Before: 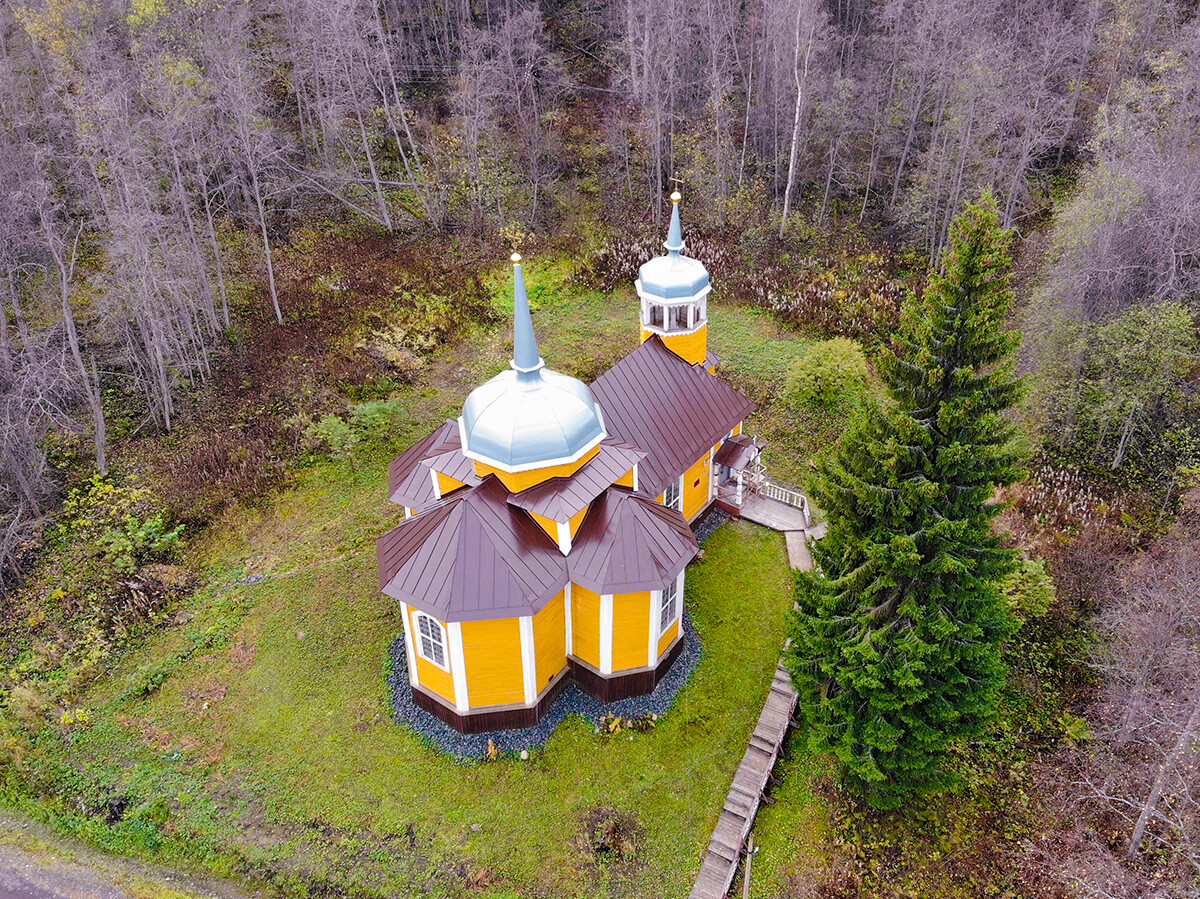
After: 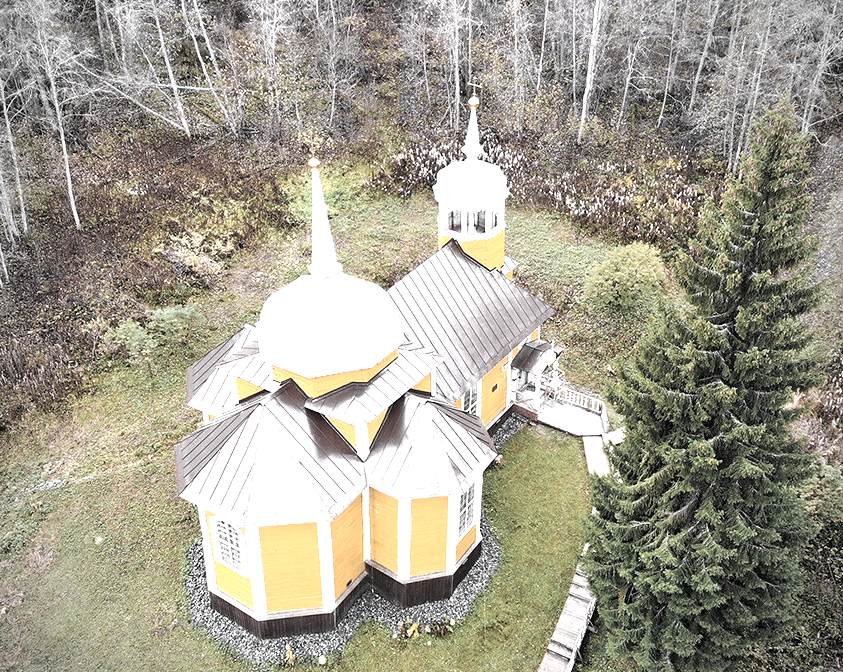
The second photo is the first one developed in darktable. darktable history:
exposure: exposure 1.267 EV, compensate highlight preservation false
vignetting: fall-off radius 45.64%
crop and rotate: left 16.901%, top 10.754%, right 12.834%, bottom 14.451%
color zones: curves: ch0 [(0, 0.613) (0.01, 0.613) (0.245, 0.448) (0.498, 0.529) (0.642, 0.665) (0.879, 0.777) (0.99, 0.613)]; ch1 [(0, 0.035) (0.121, 0.189) (0.259, 0.197) (0.415, 0.061) (0.589, 0.022) (0.732, 0.022) (0.857, 0.026) (0.991, 0.053)]
